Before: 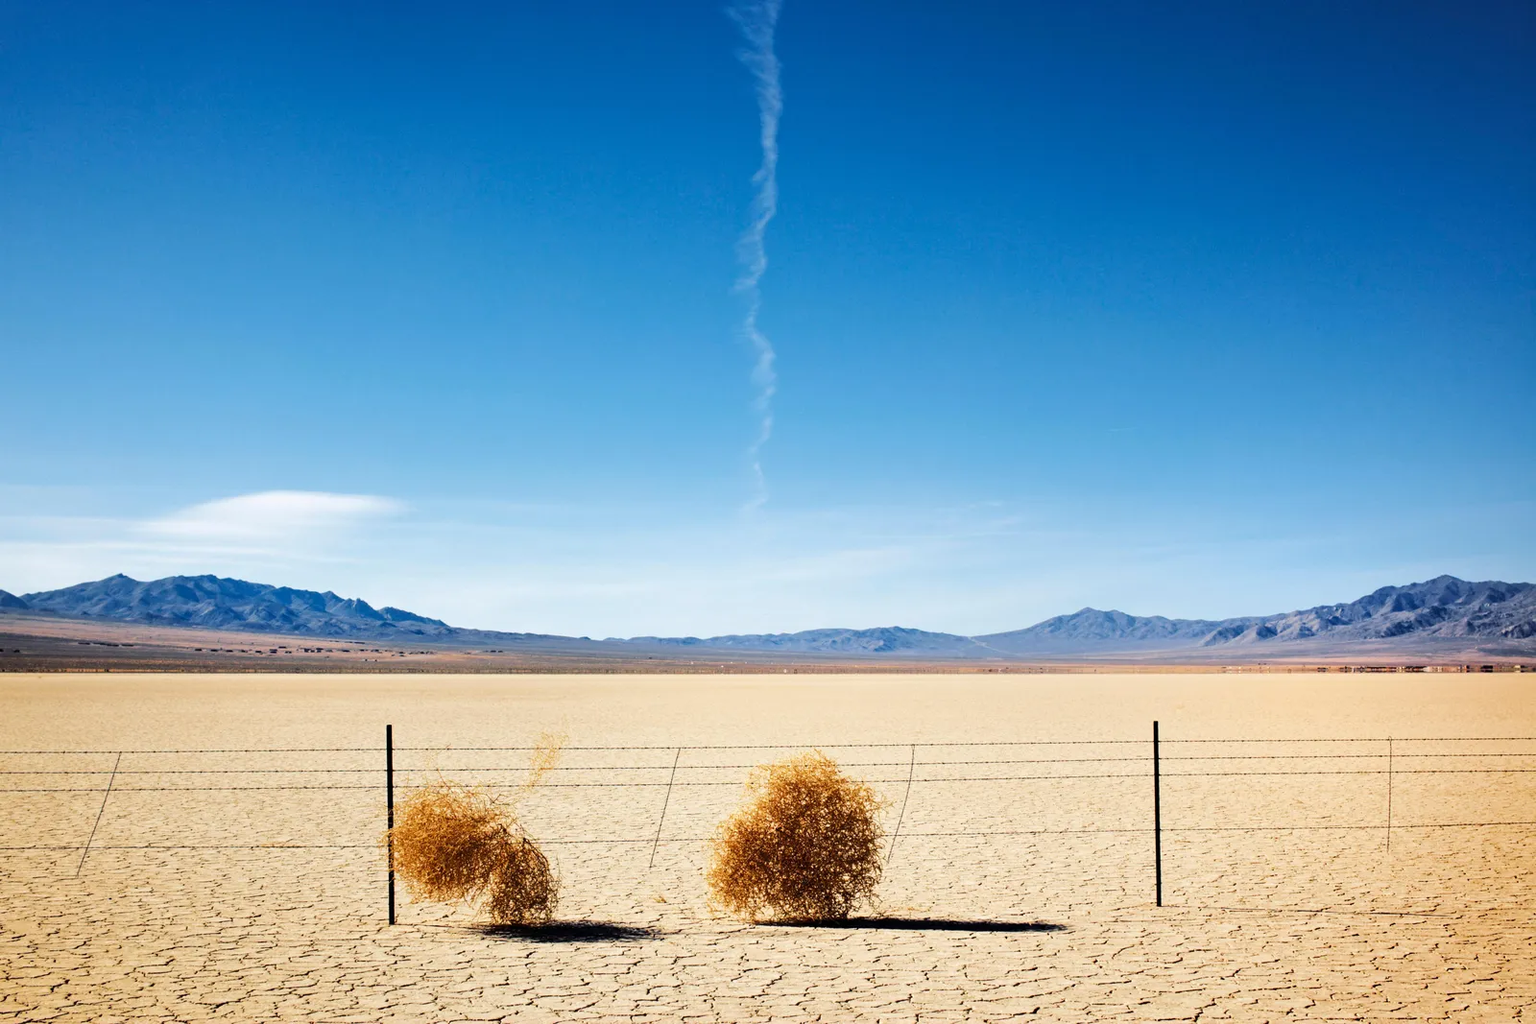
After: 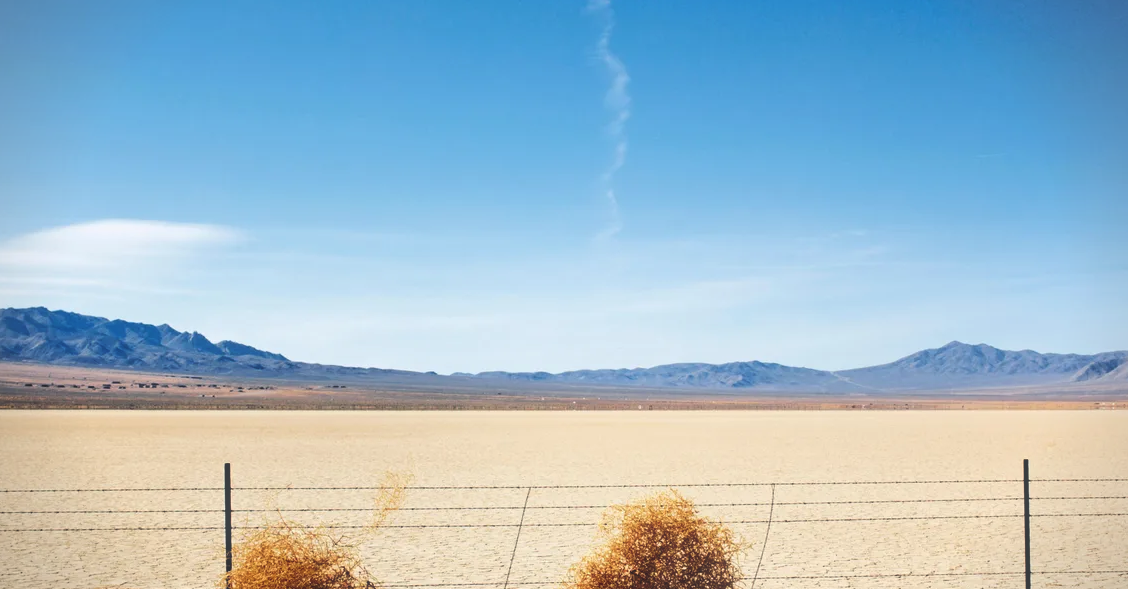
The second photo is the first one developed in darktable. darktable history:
haze removal: strength -0.096, compatibility mode true, adaptive false
vignetting: fall-off start 88.82%, fall-off radius 44.6%, brightness -0.407, saturation -0.301, width/height ratio 1.157
crop: left 11.174%, top 27.433%, right 18.287%, bottom 17.31%
exposure: black level correction 0.001, compensate highlight preservation false
